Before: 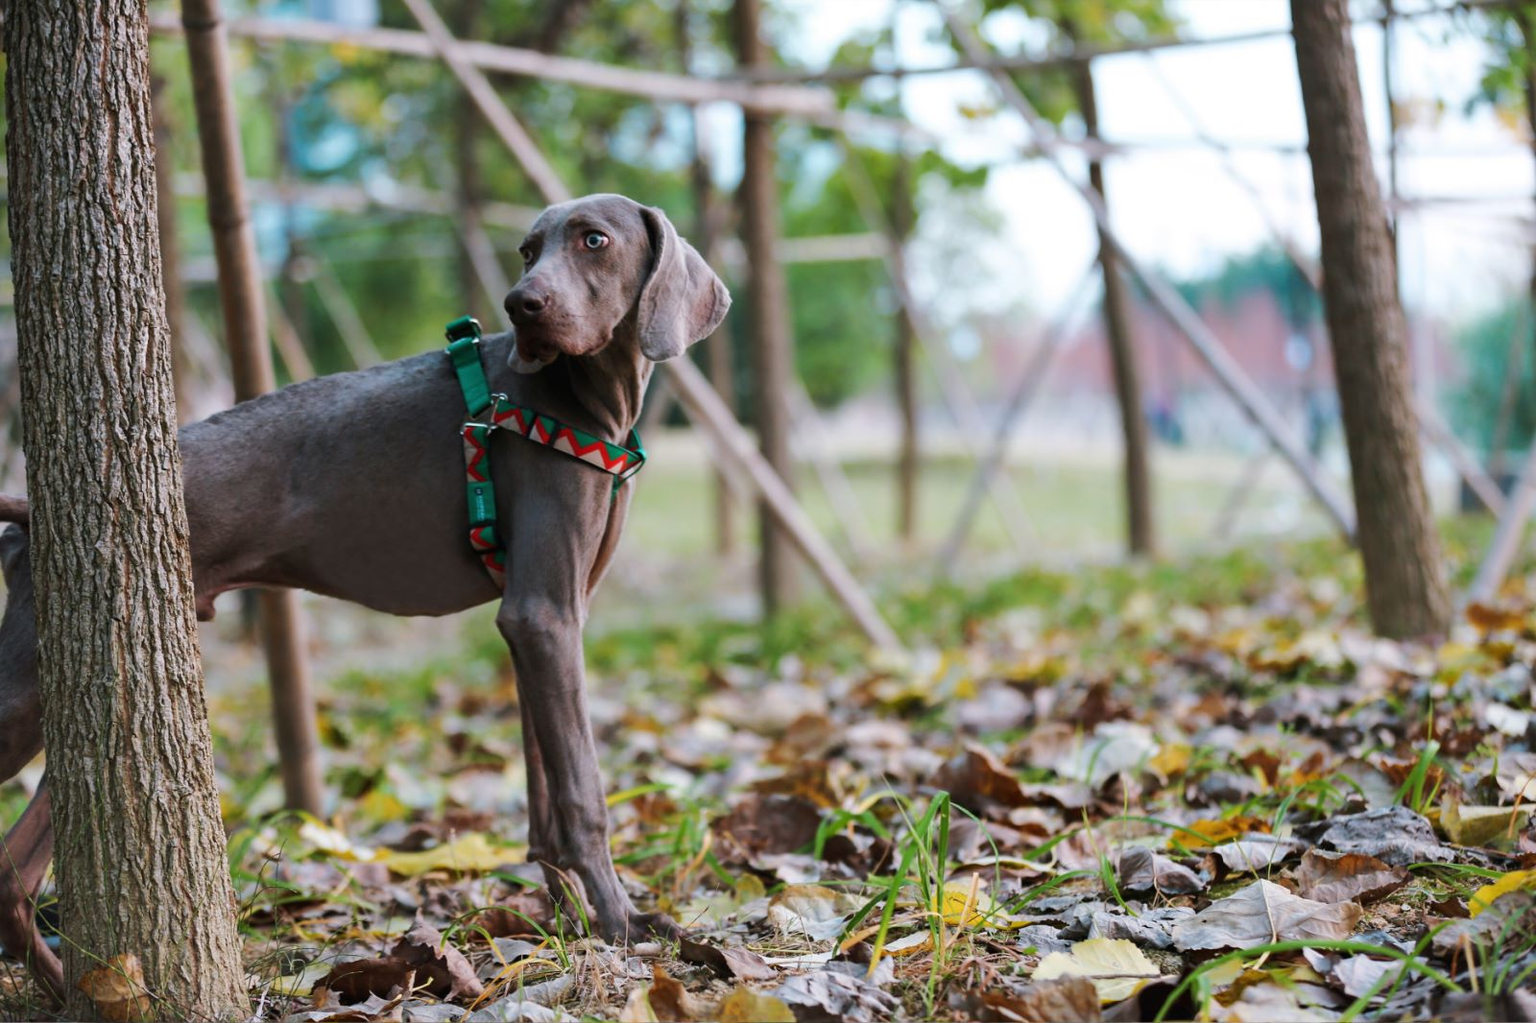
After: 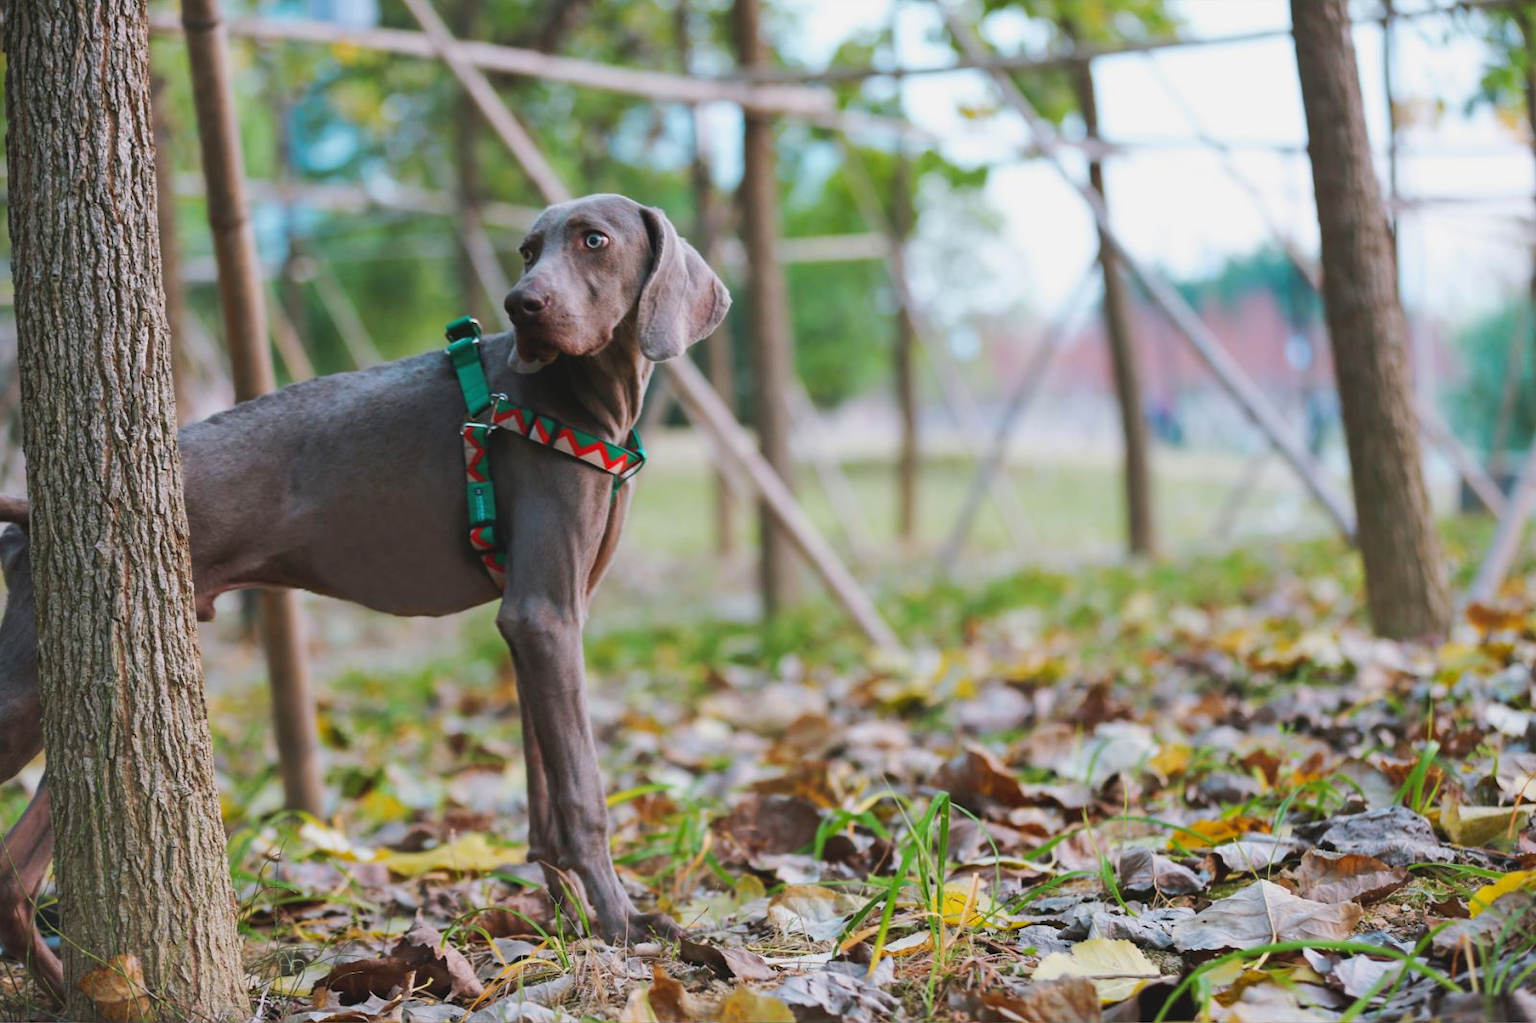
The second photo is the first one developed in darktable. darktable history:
contrast brightness saturation: contrast -0.101, brightness 0.043, saturation 0.08
